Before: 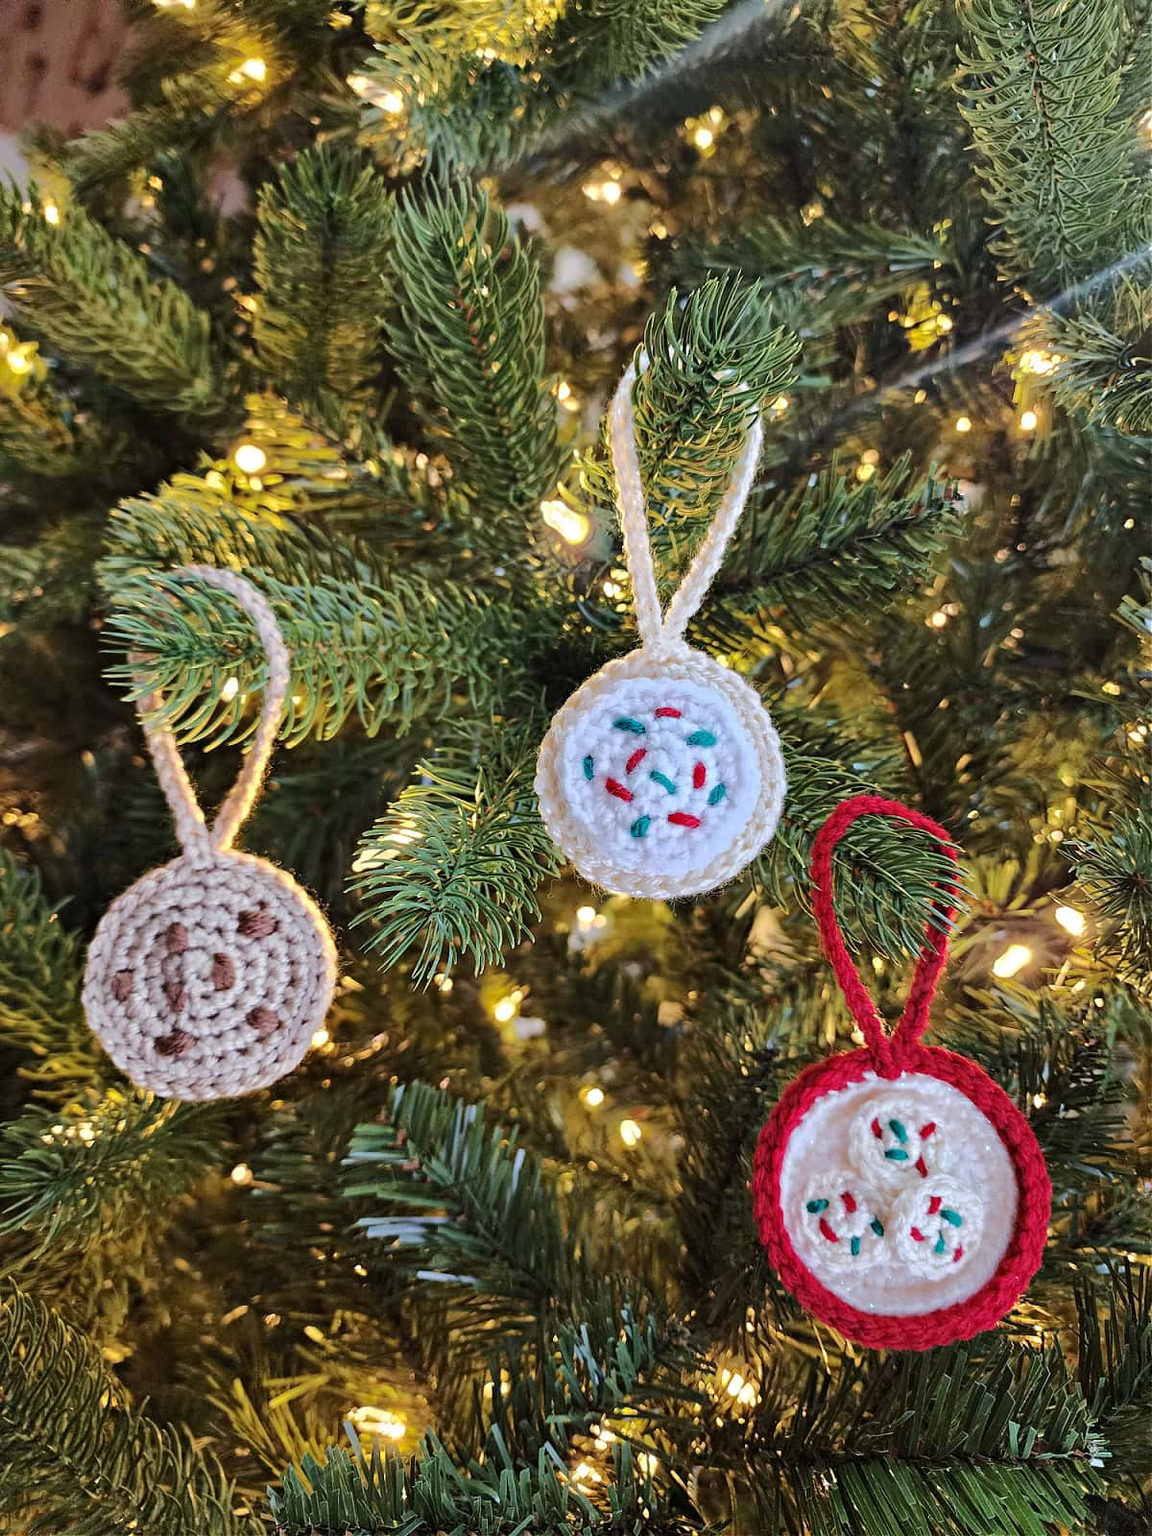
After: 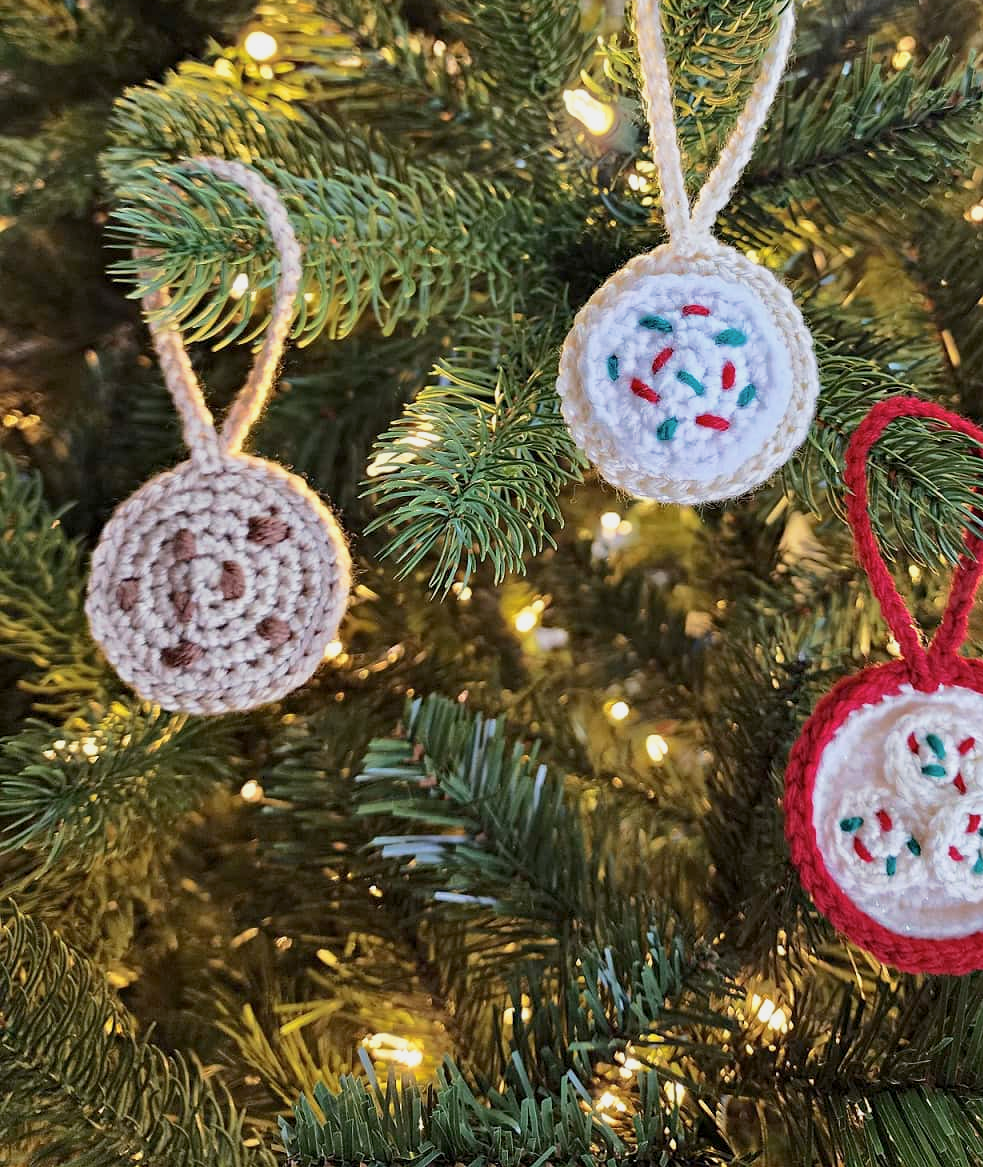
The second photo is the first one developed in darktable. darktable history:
crop: top 27.021%, right 18.025%
tone curve: curves: ch0 [(0.013, 0) (0.061, 0.068) (0.239, 0.256) (0.502, 0.505) (0.683, 0.676) (0.761, 0.773) (0.858, 0.858) (0.987, 0.945)]; ch1 [(0, 0) (0.172, 0.123) (0.304, 0.267) (0.414, 0.395) (0.472, 0.473) (0.502, 0.508) (0.521, 0.528) (0.583, 0.595) (0.654, 0.673) (0.728, 0.761) (1, 1)]; ch2 [(0, 0) (0.411, 0.424) (0.485, 0.476) (0.502, 0.502) (0.553, 0.557) (0.57, 0.576) (1, 1)], preserve colors none
